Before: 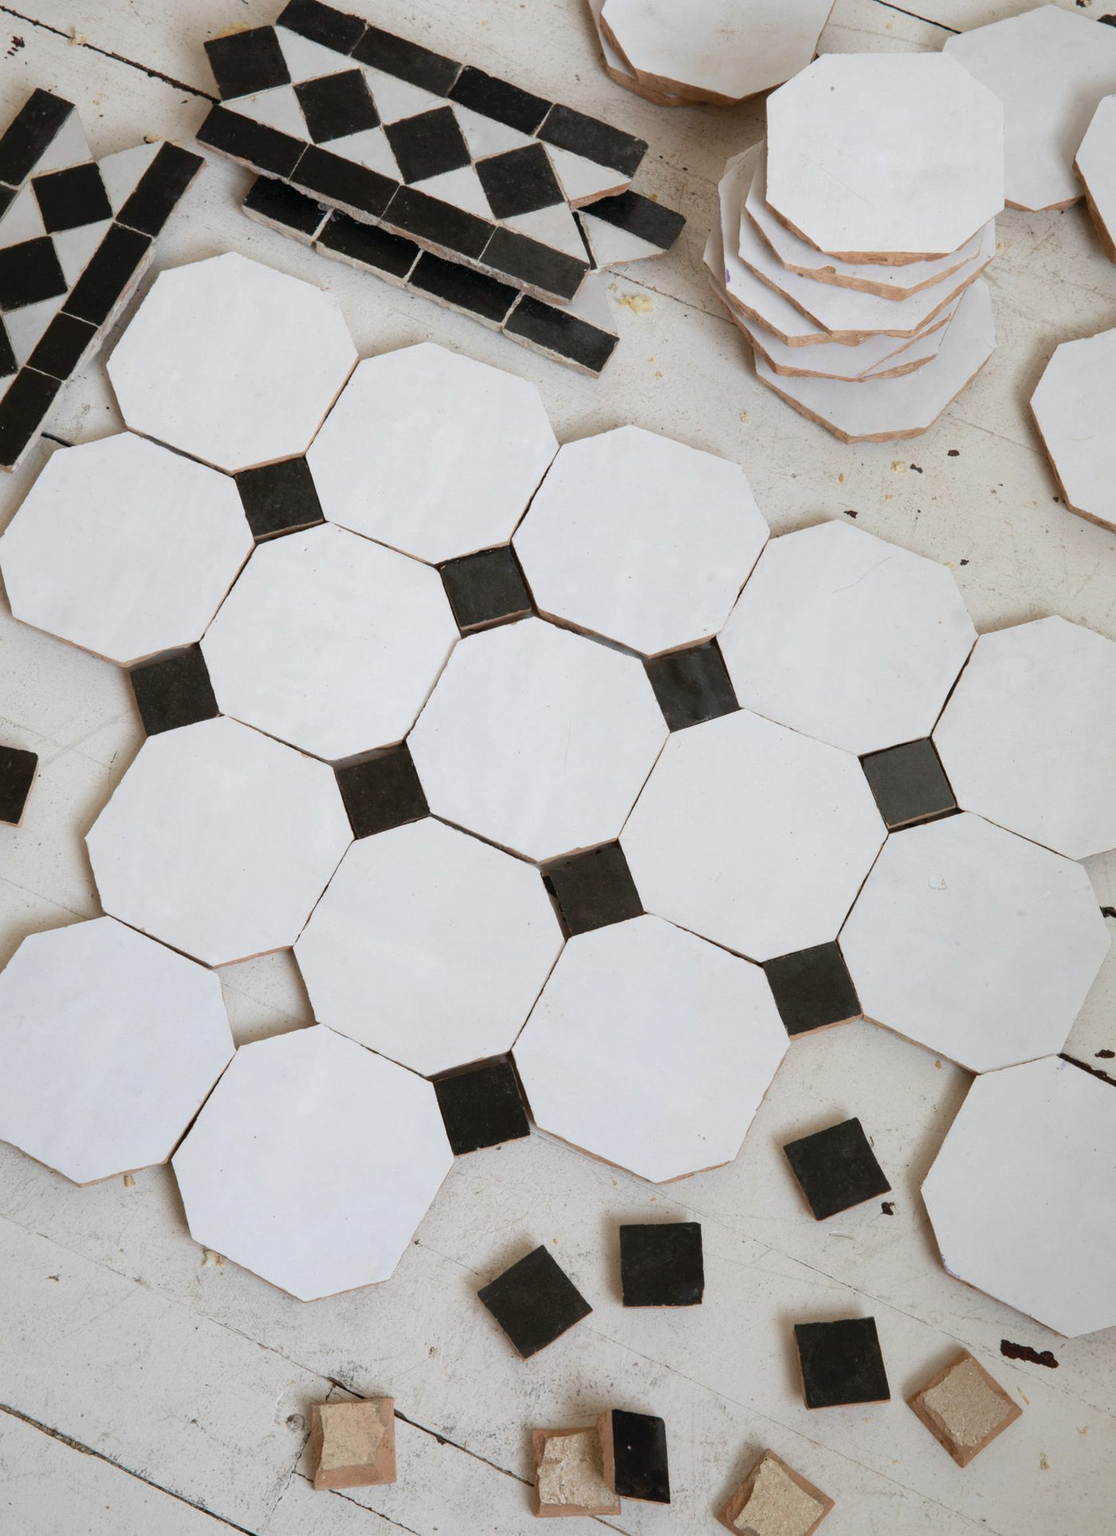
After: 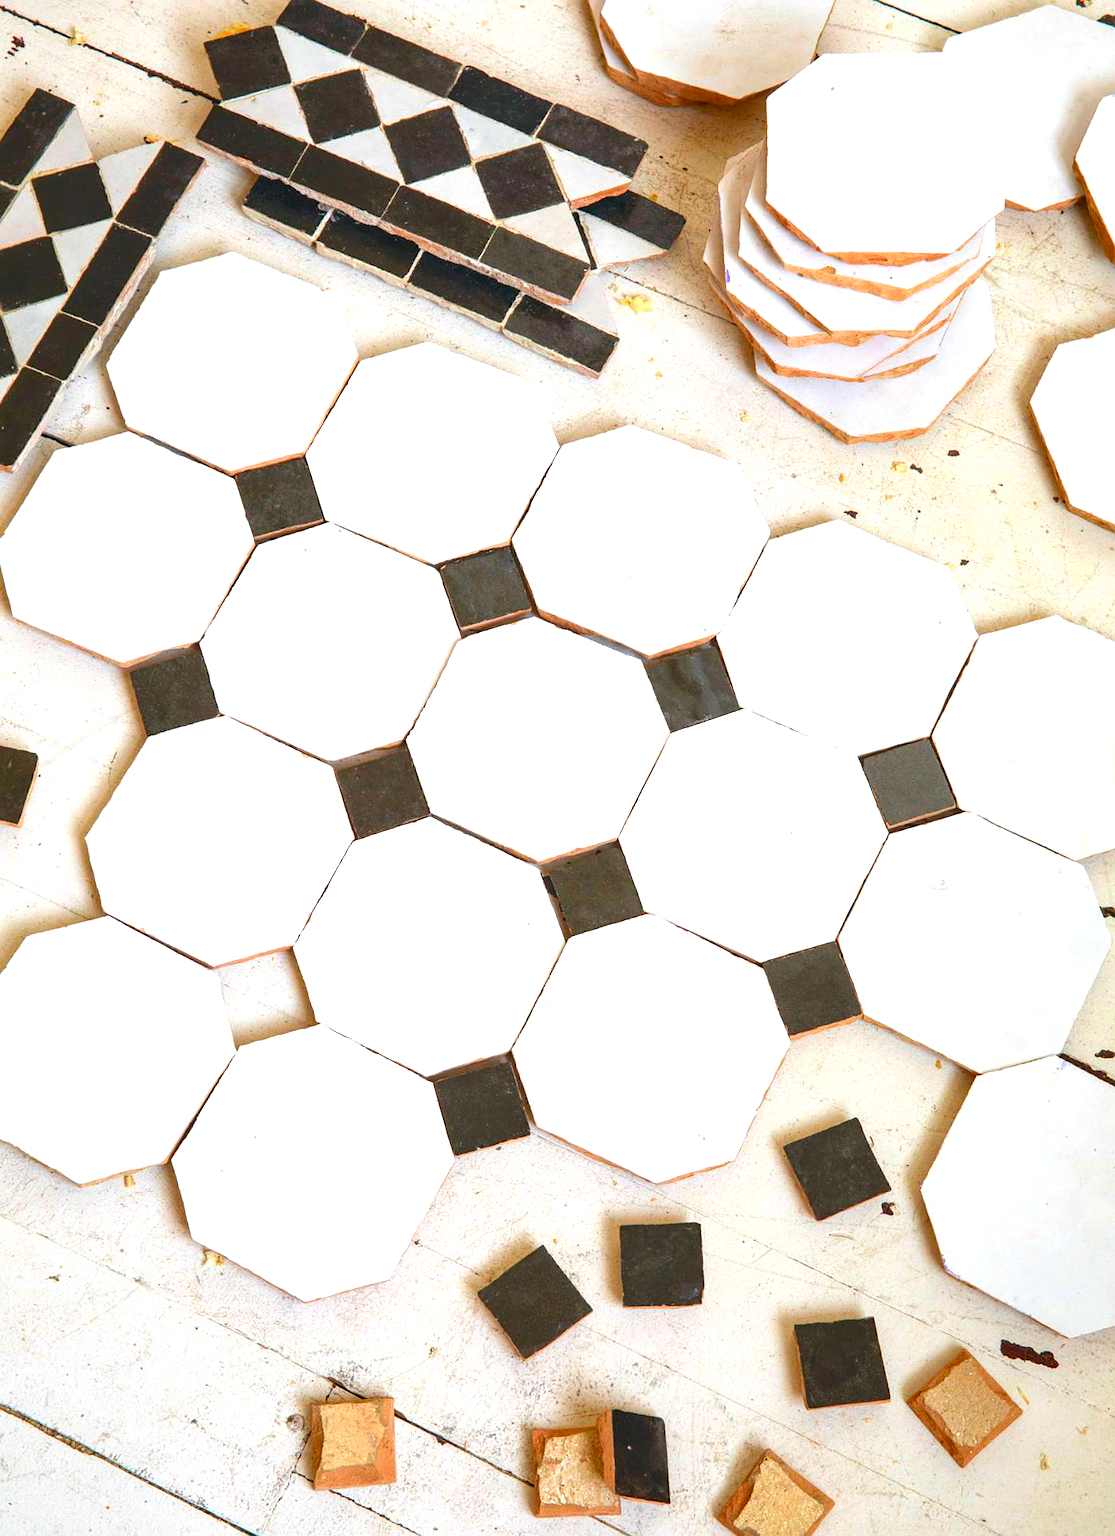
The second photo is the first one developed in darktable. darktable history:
sharpen: radius 1.284, amount 0.296, threshold 0.197
local contrast: on, module defaults
exposure: black level correction -0.001, exposure 0.904 EV, compensate highlight preservation false
color correction: highlights b* 0.04, saturation 2.15
